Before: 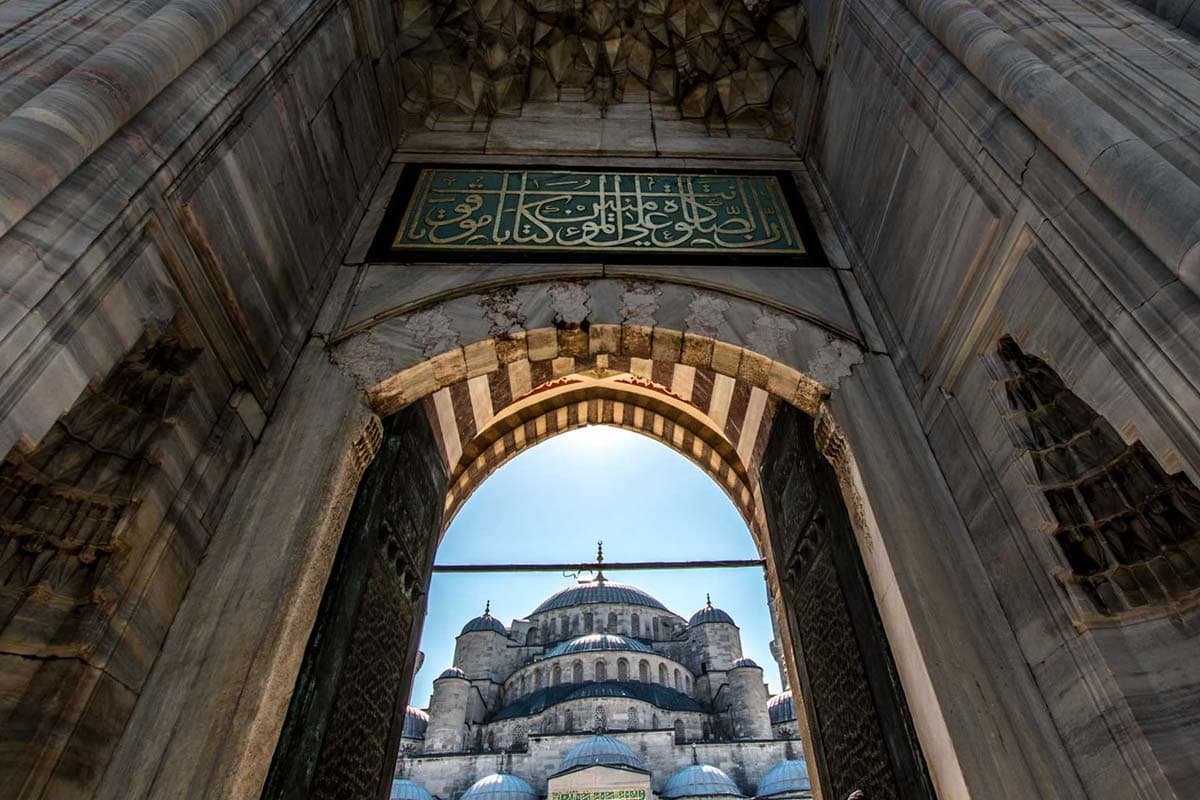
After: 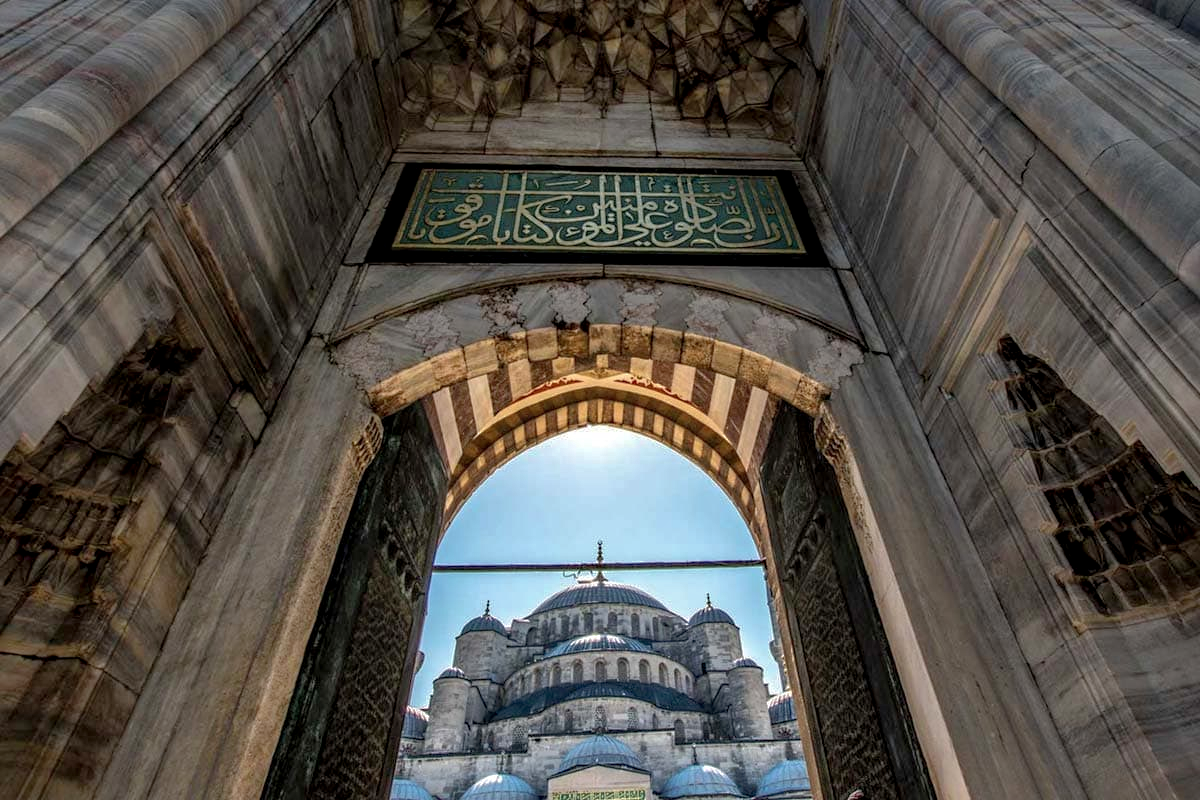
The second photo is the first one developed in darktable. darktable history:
shadows and highlights: on, module defaults
sharpen: radius 5.325, amount 0.312, threshold 26.433
local contrast: on, module defaults
